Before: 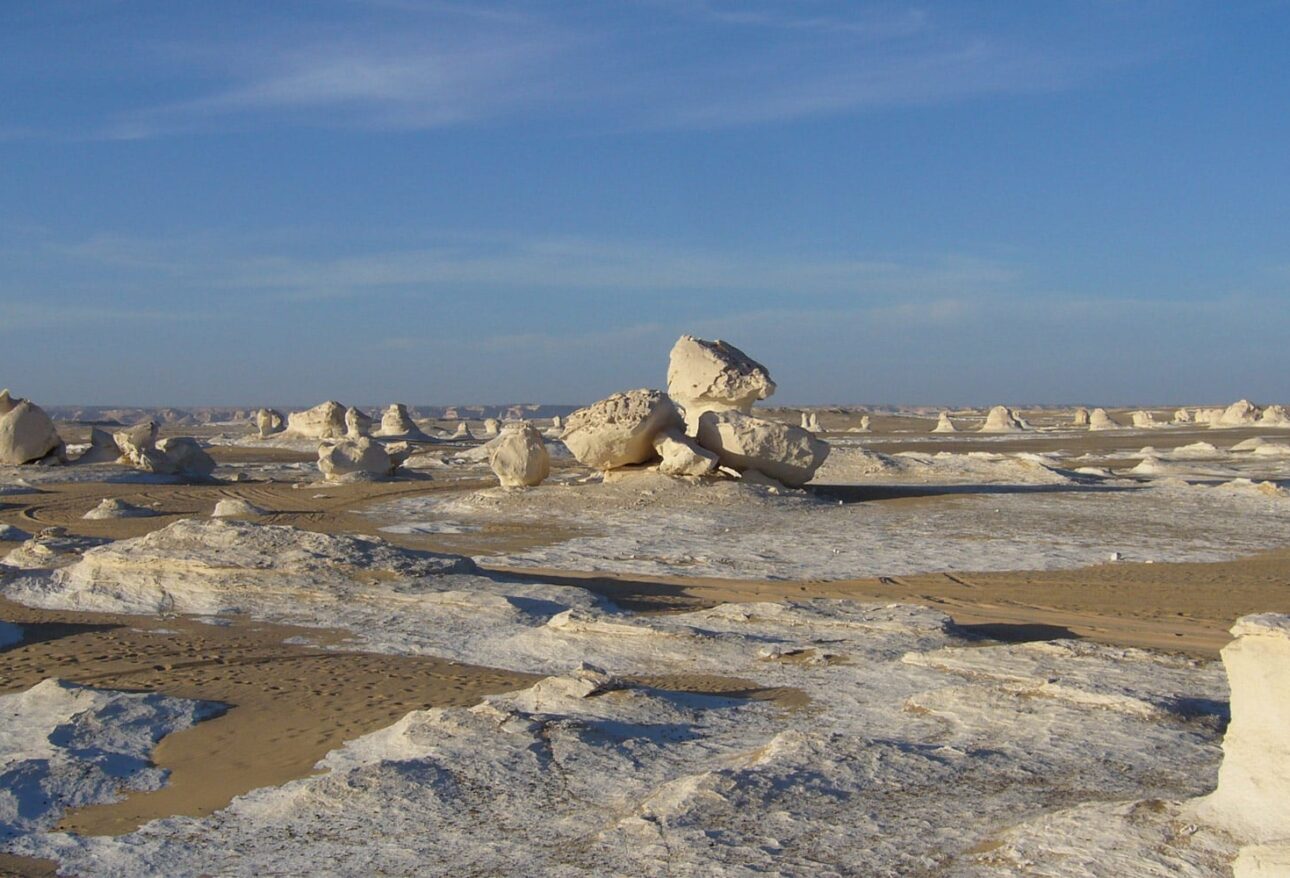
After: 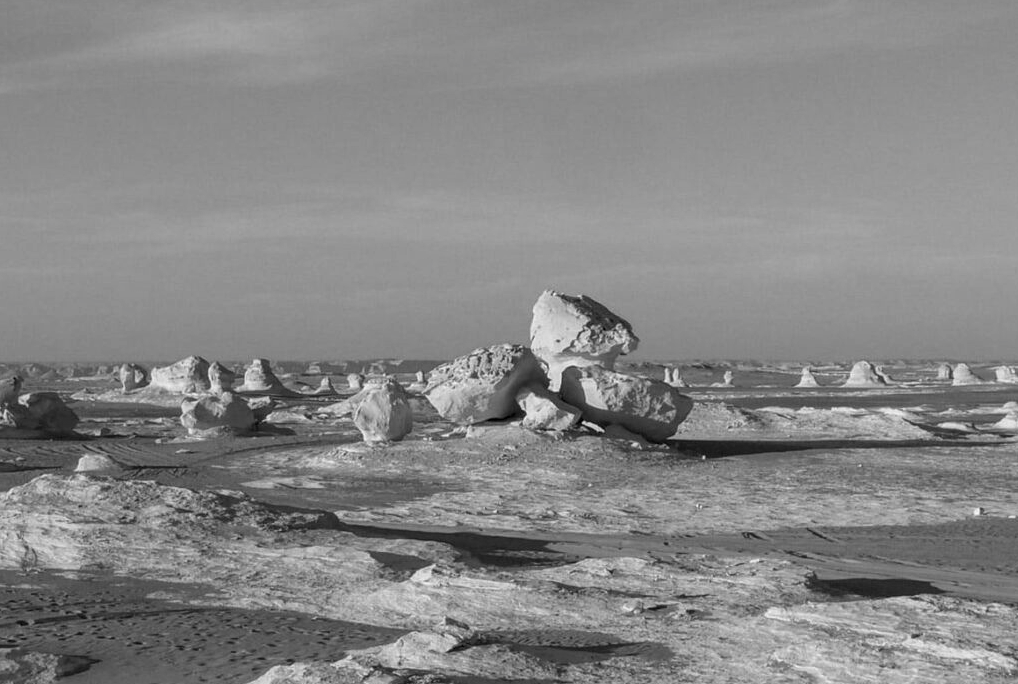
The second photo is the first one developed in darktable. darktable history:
local contrast: detail 130%
color correction: highlights b* -0.006, saturation 2.2
tone equalizer: on, module defaults
crop and rotate: left 10.673%, top 5.147%, right 10.368%, bottom 16.855%
color calibration: output gray [0.267, 0.423, 0.261, 0], gray › normalize channels true, x 0.37, y 0.382, temperature 4308.98 K, gamut compression 0.024
